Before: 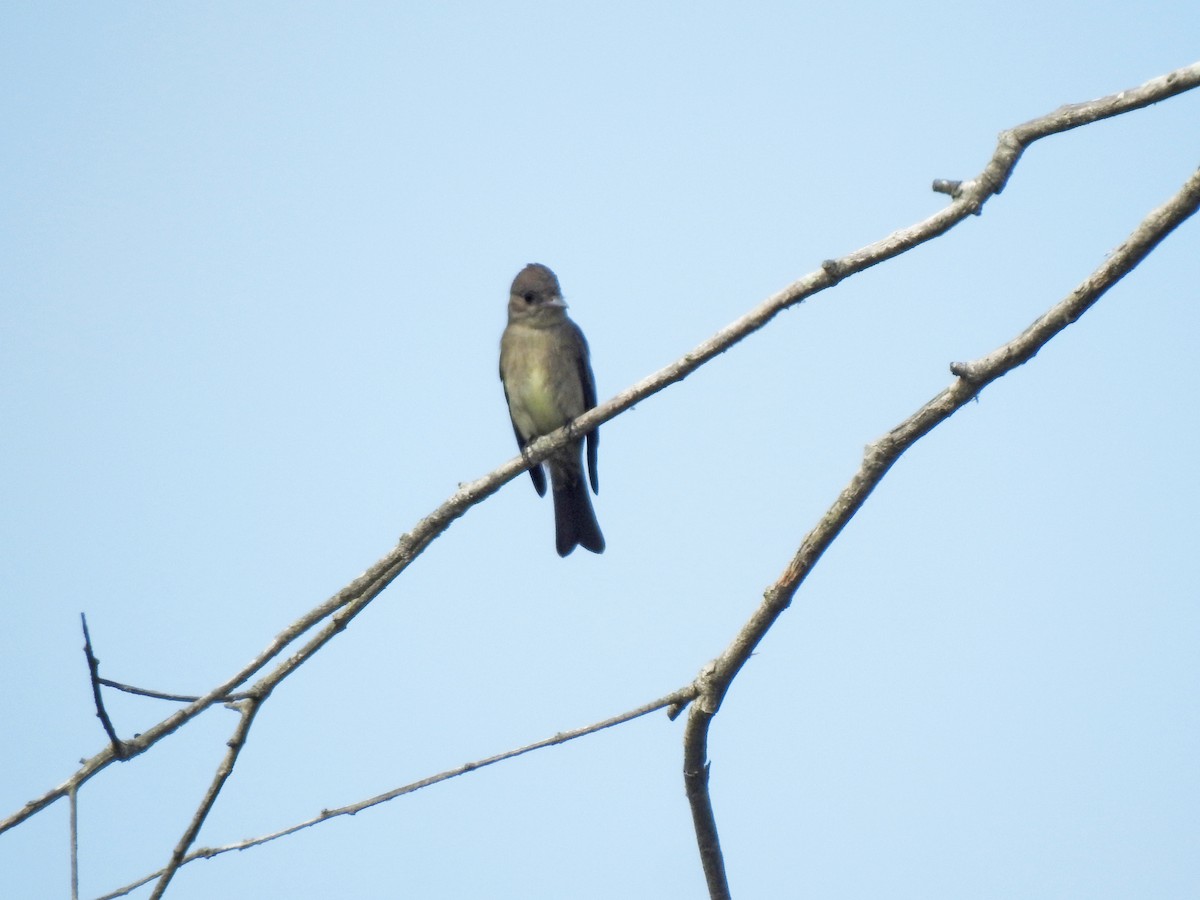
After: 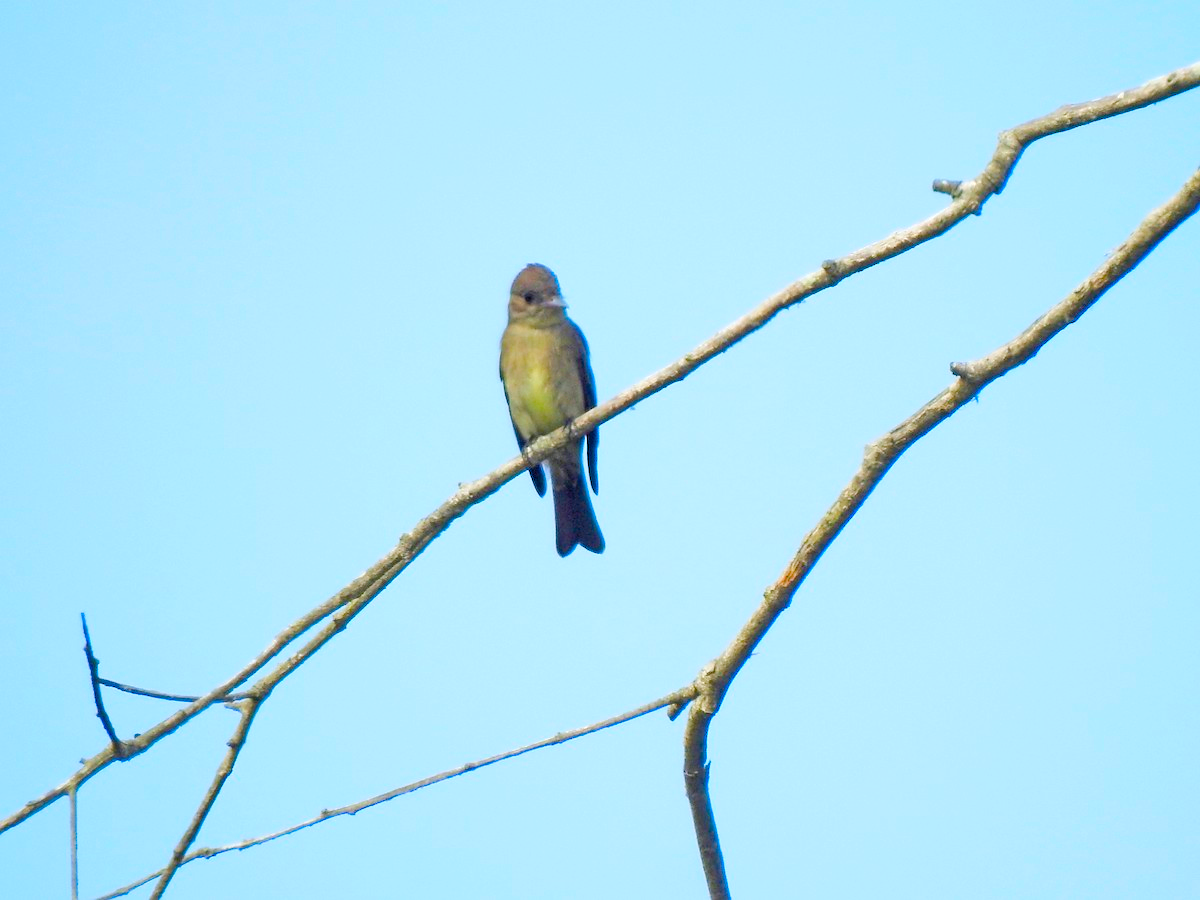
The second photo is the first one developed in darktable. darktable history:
sharpen: radius 1.509, amount 0.364, threshold 1.578
color balance rgb: shadows lift › chroma 0.894%, shadows lift › hue 112.99°, highlights gain › chroma 0.105%, highlights gain › hue 331.23°, perceptual saturation grading › global saturation 20%, perceptual saturation grading › highlights -24.837%, perceptual saturation grading › shadows 25.077%, perceptual brilliance grading › mid-tones 9.336%, perceptual brilliance grading › shadows 15.315%, global vibrance 59.842%
contrast brightness saturation: brightness 0.089, saturation 0.194
